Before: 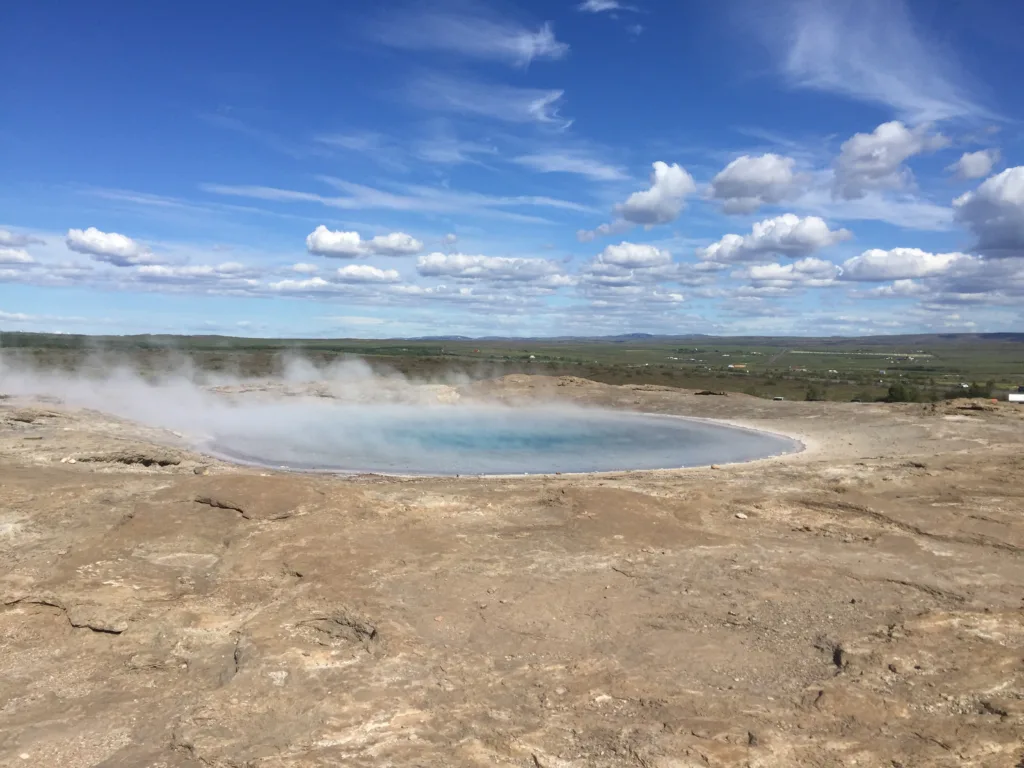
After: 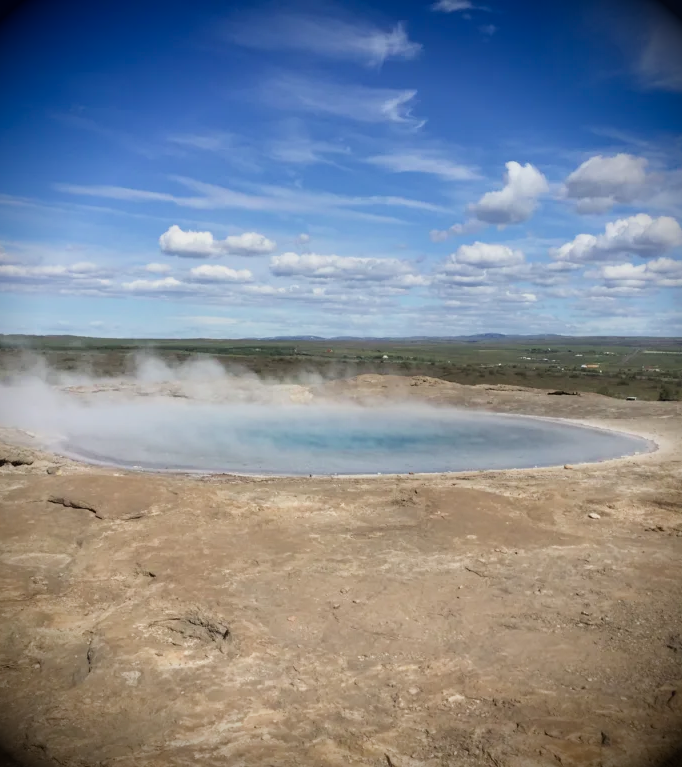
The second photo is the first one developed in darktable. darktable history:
crop and rotate: left 14.407%, right 18.967%
vignetting: brightness -0.986, saturation 0.498, unbound false
filmic rgb: middle gray luminance 9.21%, black relative exposure -10.64 EV, white relative exposure 3.45 EV, target black luminance 0%, hardness 5.98, latitude 59.56%, contrast 1.086, highlights saturation mix 4.99%, shadows ↔ highlights balance 29.23%
